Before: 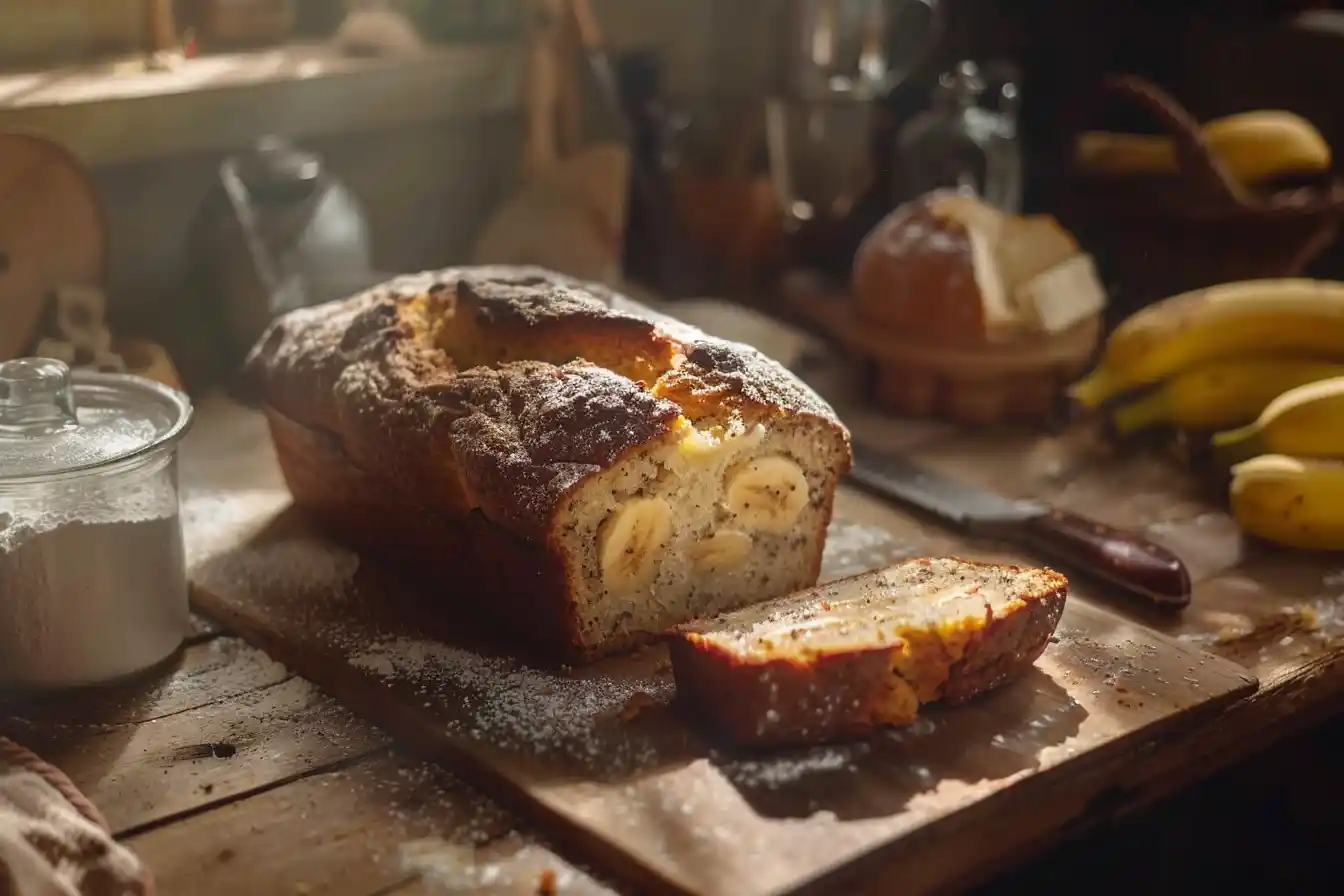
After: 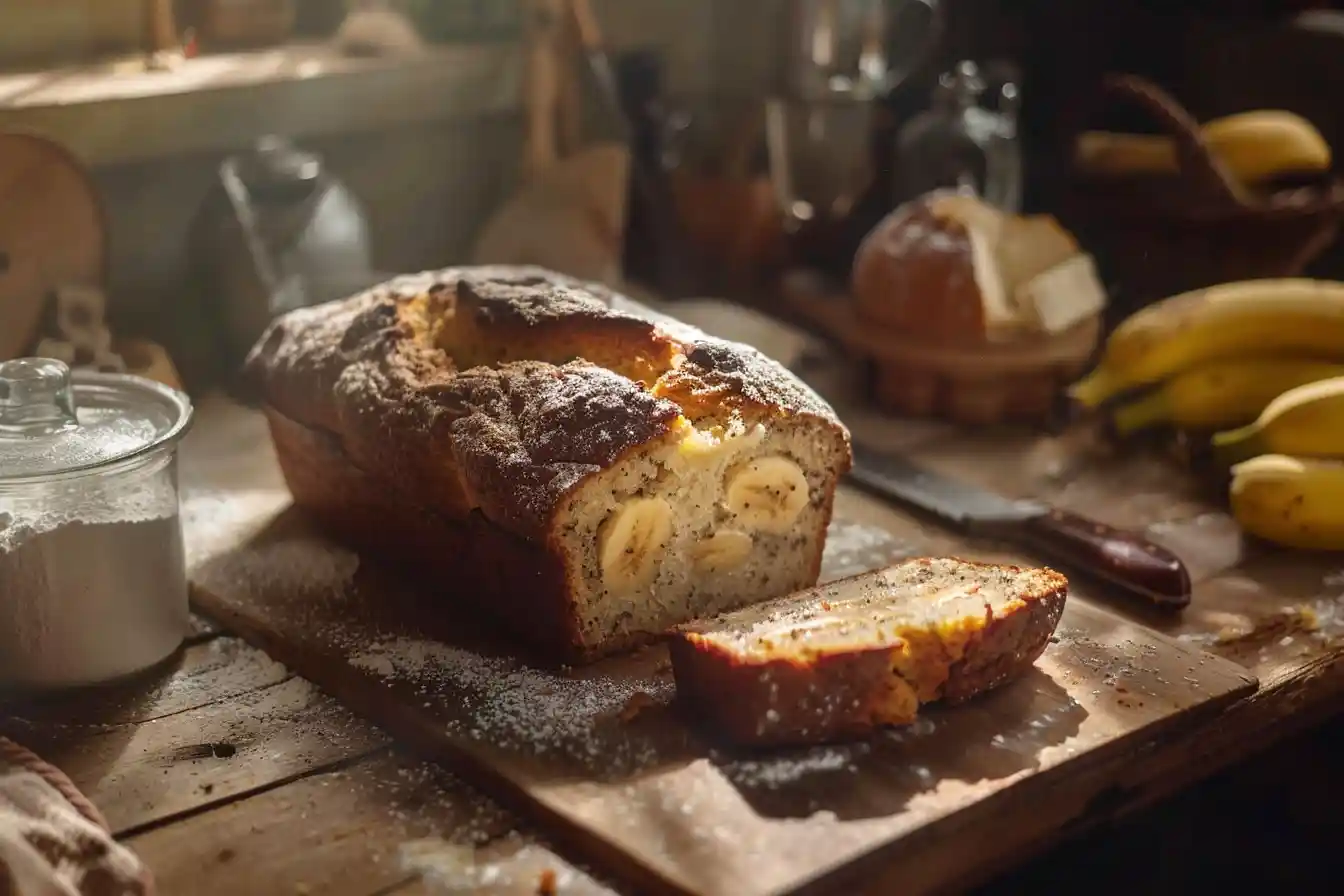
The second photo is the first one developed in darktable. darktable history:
local contrast: mode bilateral grid, contrast 21, coarseness 50, detail 120%, midtone range 0.2
